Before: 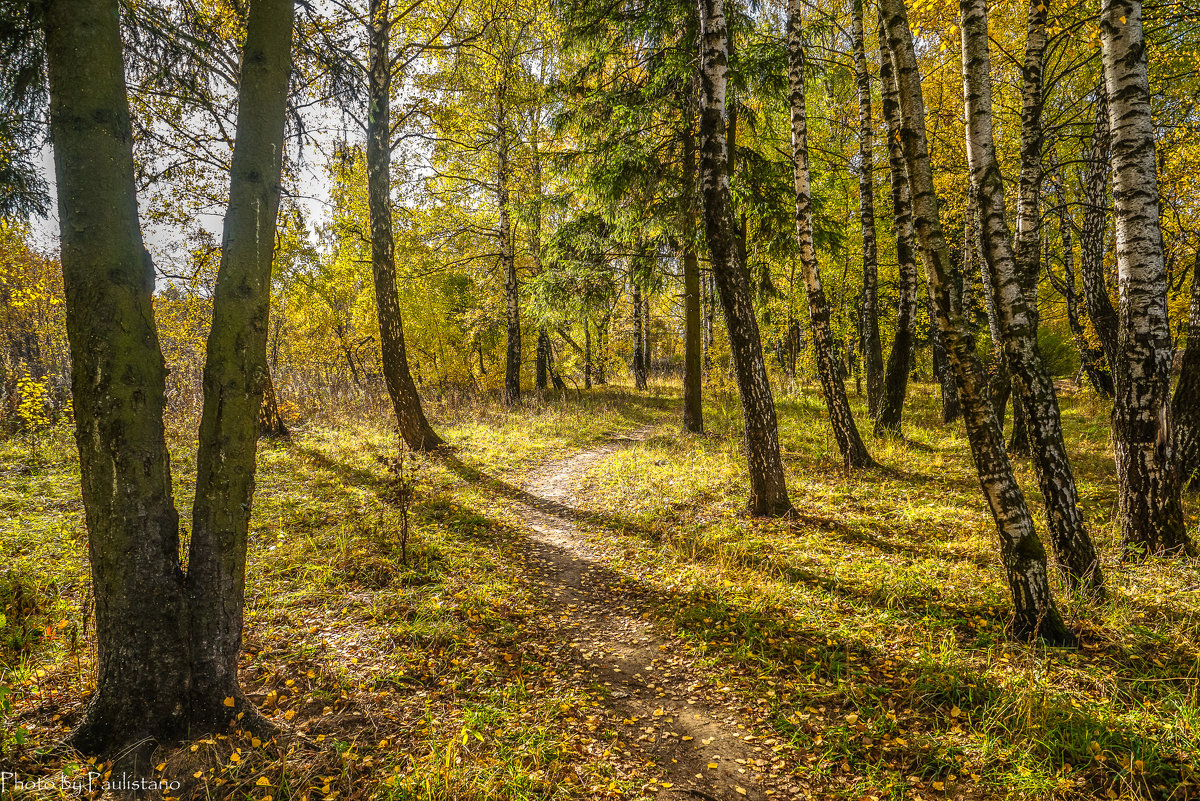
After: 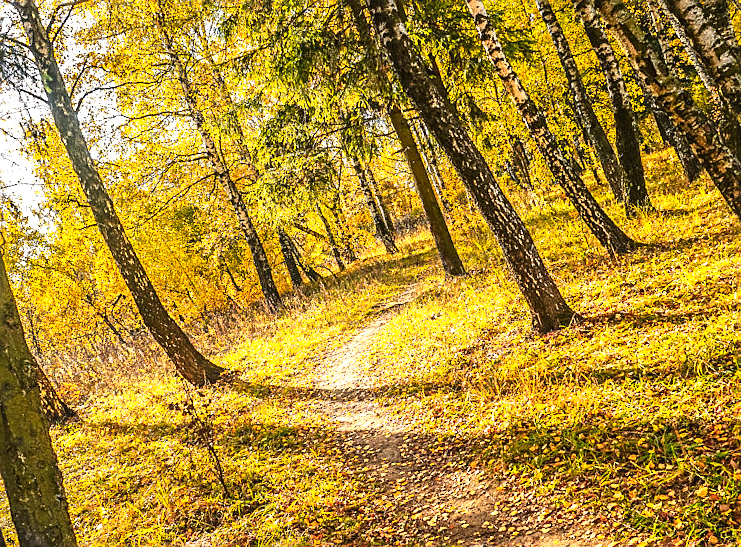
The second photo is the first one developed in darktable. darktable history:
crop and rotate: angle 19.72°, left 6.884%, right 3.754%, bottom 1.154%
exposure: black level correction -0.002, exposure 0.712 EV, compensate highlight preservation false
tone curve: curves: ch0 [(0, 0) (0.003, 0.022) (0.011, 0.025) (0.025, 0.032) (0.044, 0.055) (0.069, 0.089) (0.1, 0.133) (0.136, 0.18) (0.177, 0.231) (0.224, 0.291) (0.277, 0.35) (0.335, 0.42) (0.399, 0.496) (0.468, 0.561) (0.543, 0.632) (0.623, 0.706) (0.709, 0.783) (0.801, 0.865) (0.898, 0.947) (1, 1)], color space Lab, independent channels, preserve colors none
sharpen: on, module defaults
levels: mode automatic
contrast brightness saturation: contrast 0.126, brightness -0.051, saturation 0.161
color zones: curves: ch1 [(0.235, 0.558) (0.75, 0.5)]; ch2 [(0.25, 0.462) (0.749, 0.457)]
